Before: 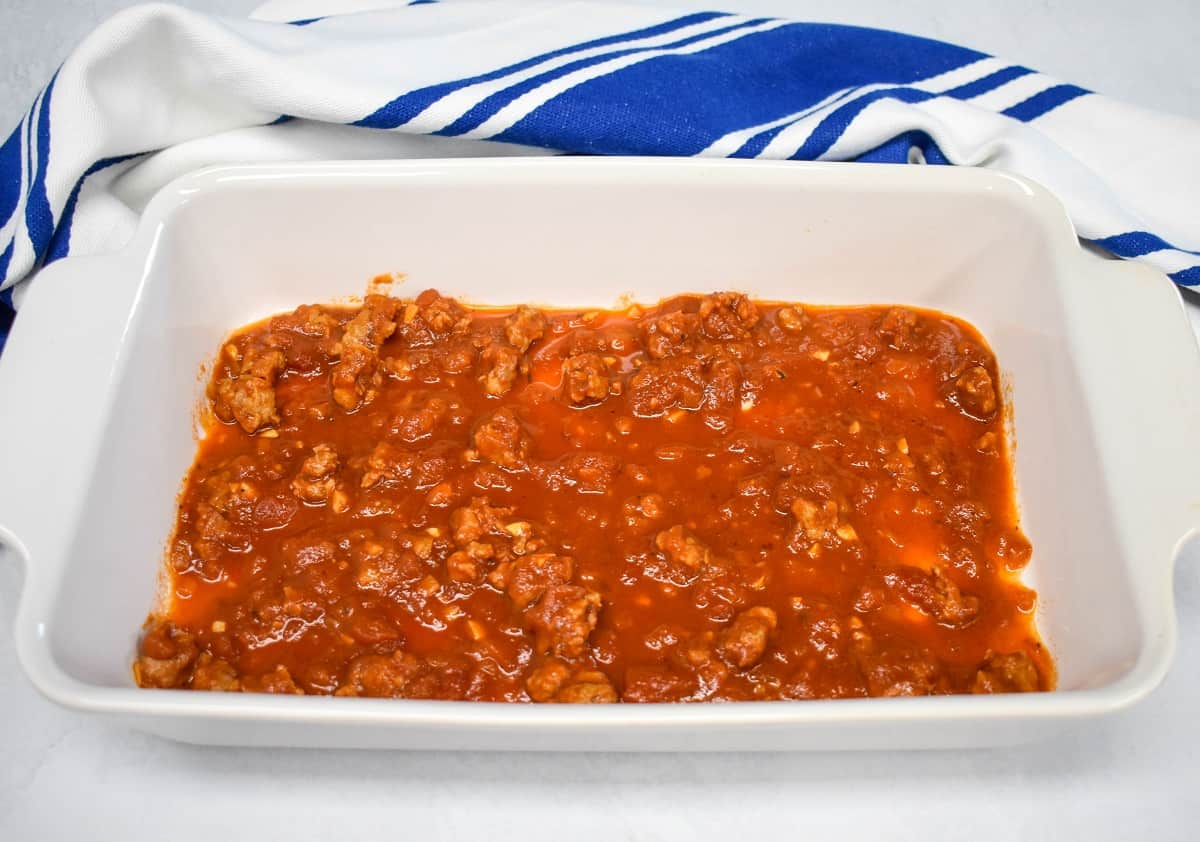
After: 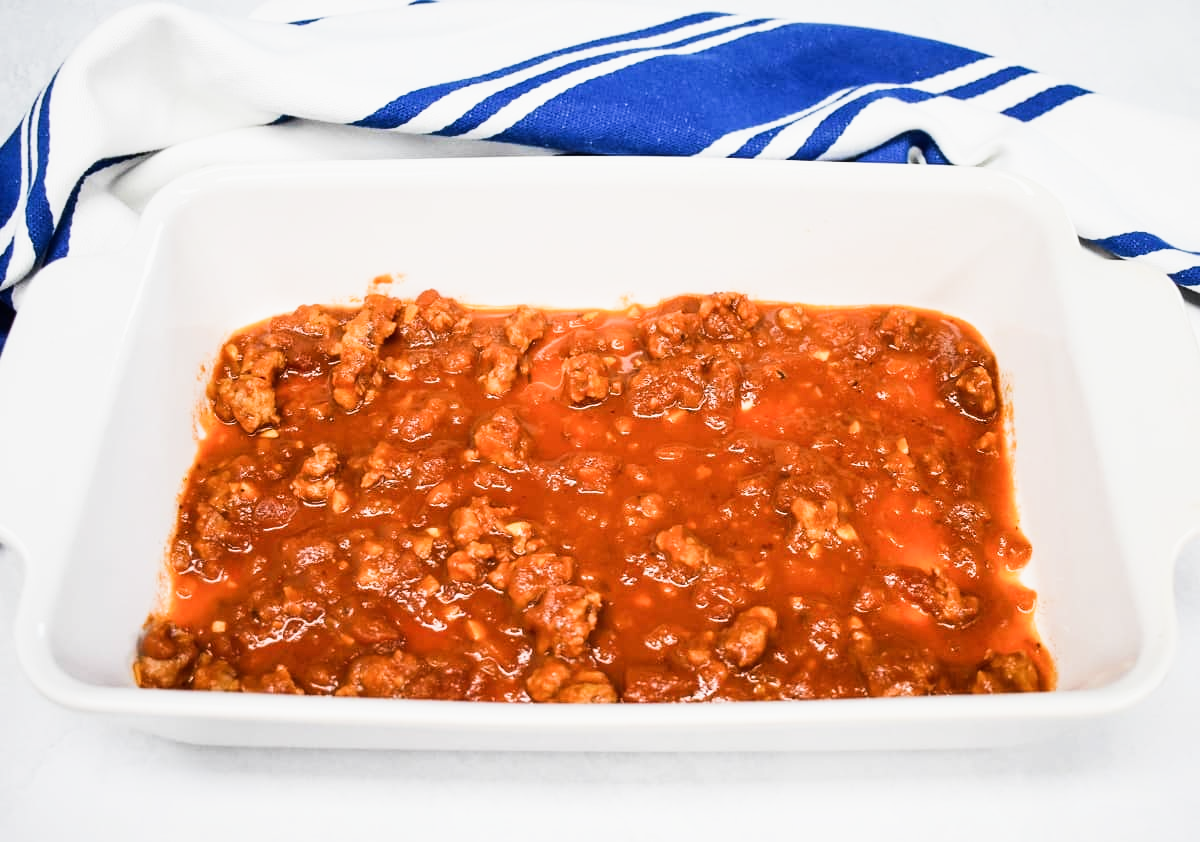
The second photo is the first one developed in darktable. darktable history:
tone equalizer: -8 EV -1.08 EV, -7 EV -1.01 EV, -6 EV -0.867 EV, -5 EV -0.578 EV, -3 EV 0.578 EV, -2 EV 0.867 EV, -1 EV 1.01 EV, +0 EV 1.08 EV, edges refinement/feathering 500, mask exposure compensation -1.57 EV, preserve details no
sigmoid: contrast 1.22, skew 0.65
